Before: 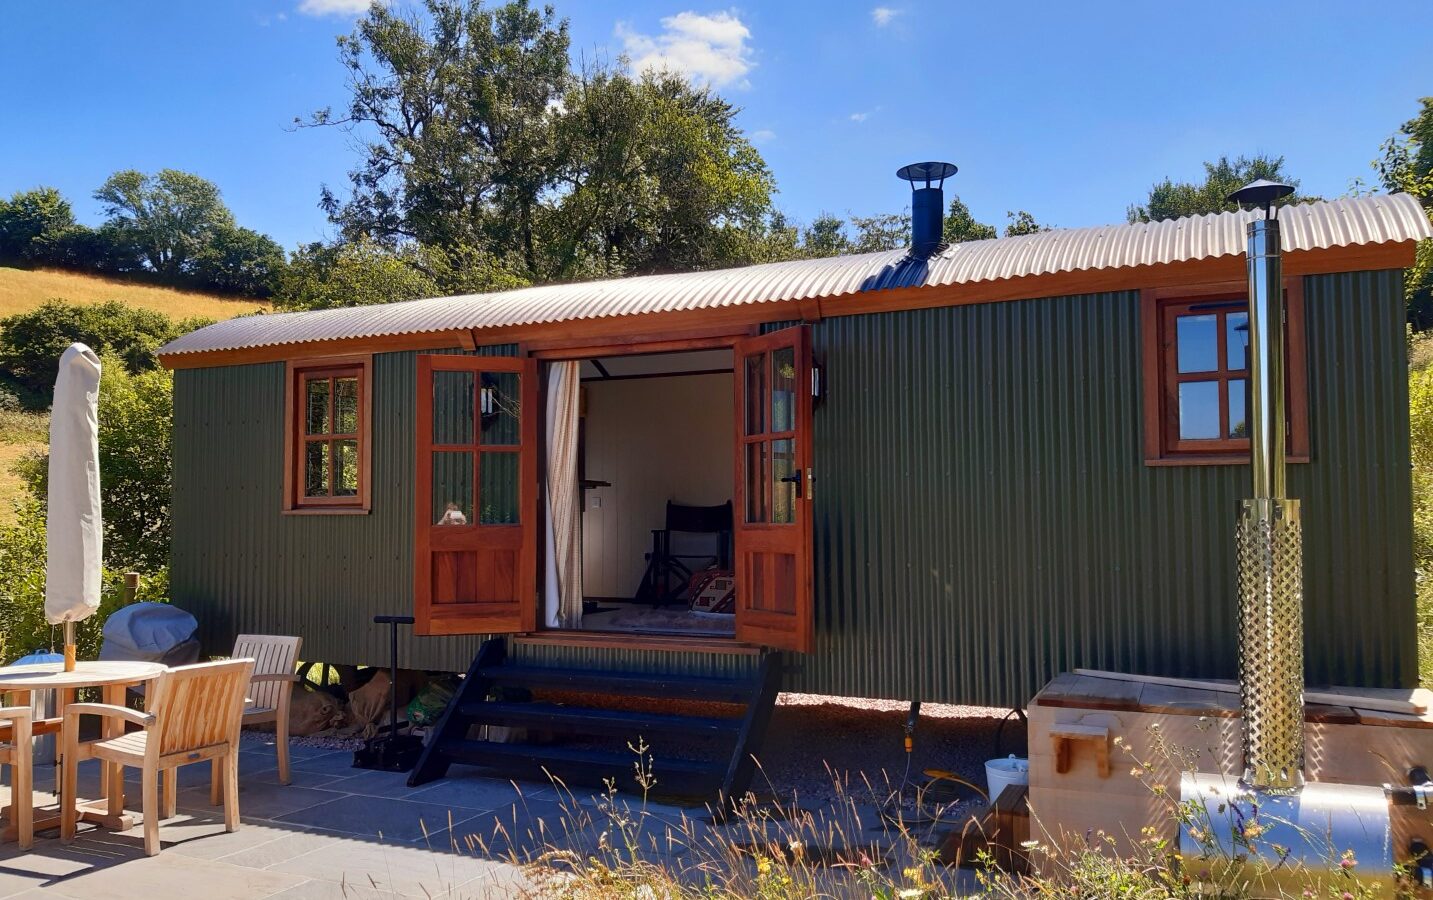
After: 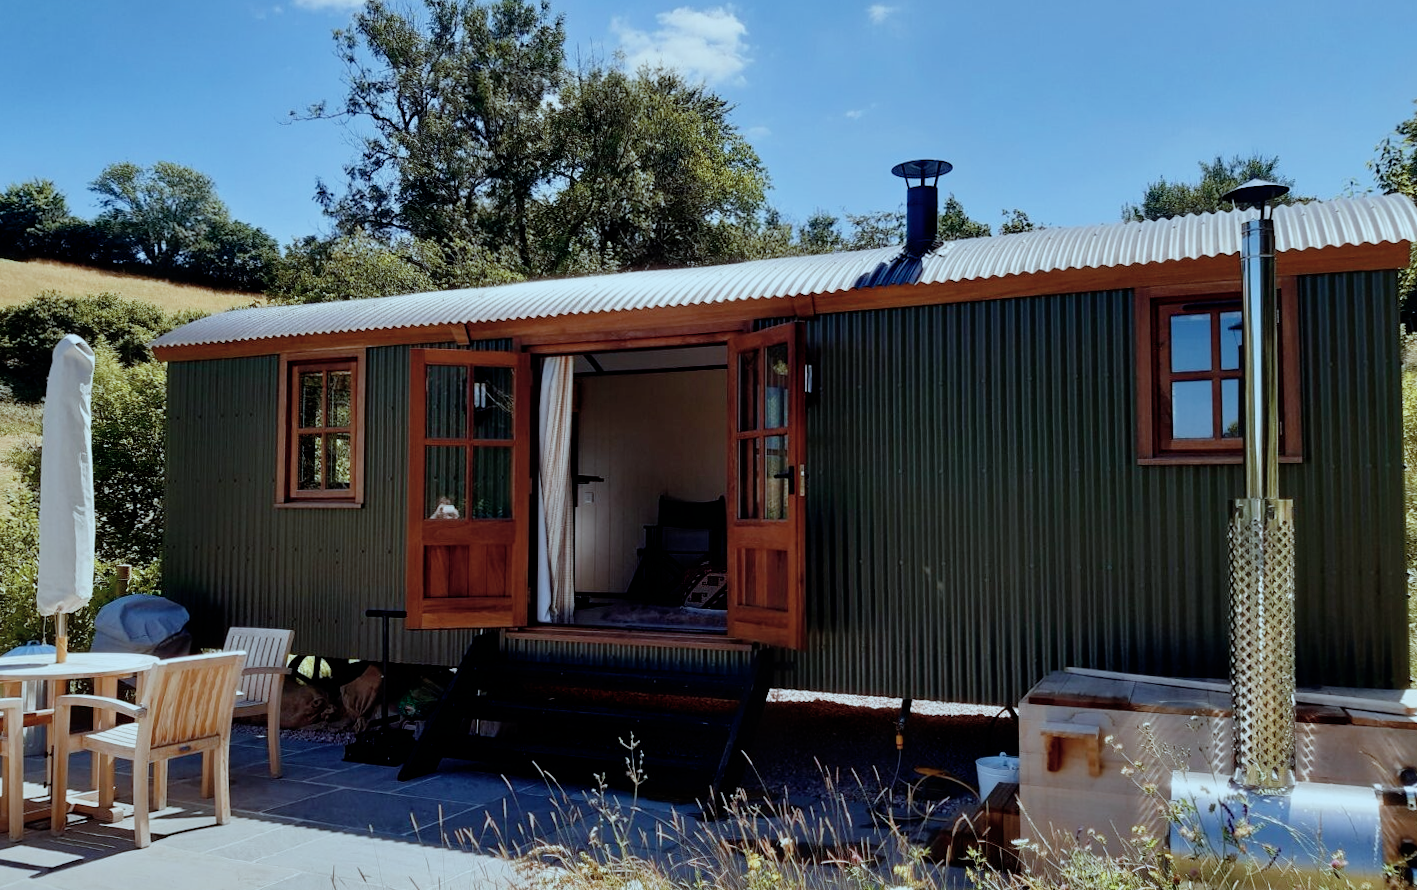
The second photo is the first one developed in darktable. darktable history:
color correction: highlights a* -12.76, highlights b* -17.95, saturation 0.712
crop and rotate: angle -0.39°
filmic rgb: black relative exposure -7.7 EV, white relative exposure 4.37 EV, hardness 3.75, latitude 49.41%, contrast 1.101, add noise in highlights 0.002, preserve chrominance no, color science v3 (2019), use custom middle-gray values true, iterations of high-quality reconstruction 0, contrast in highlights soft
